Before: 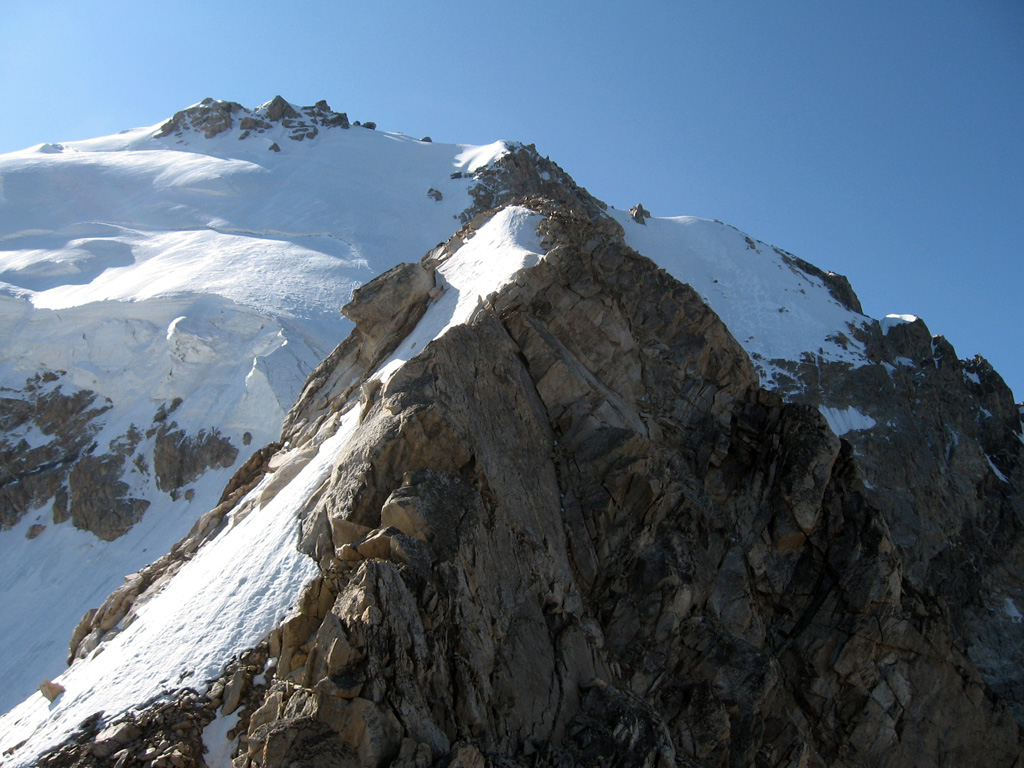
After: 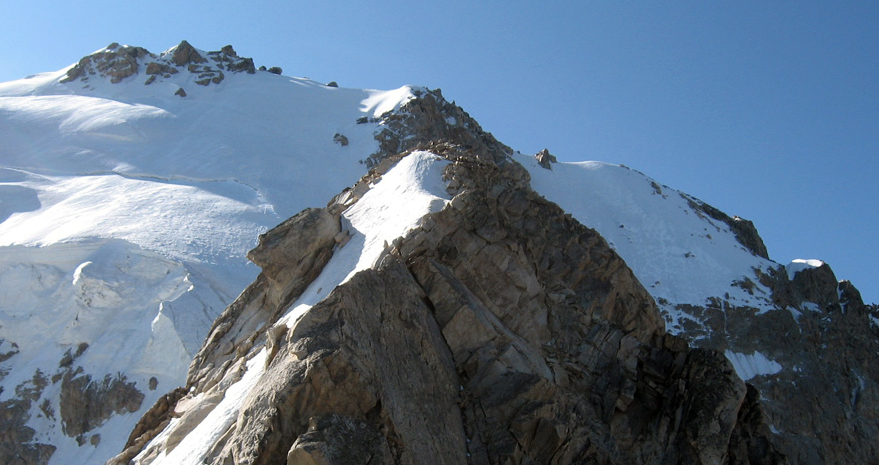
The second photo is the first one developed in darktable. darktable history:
crop and rotate: left 9.23%, top 7.246%, right 4.846%, bottom 32.087%
